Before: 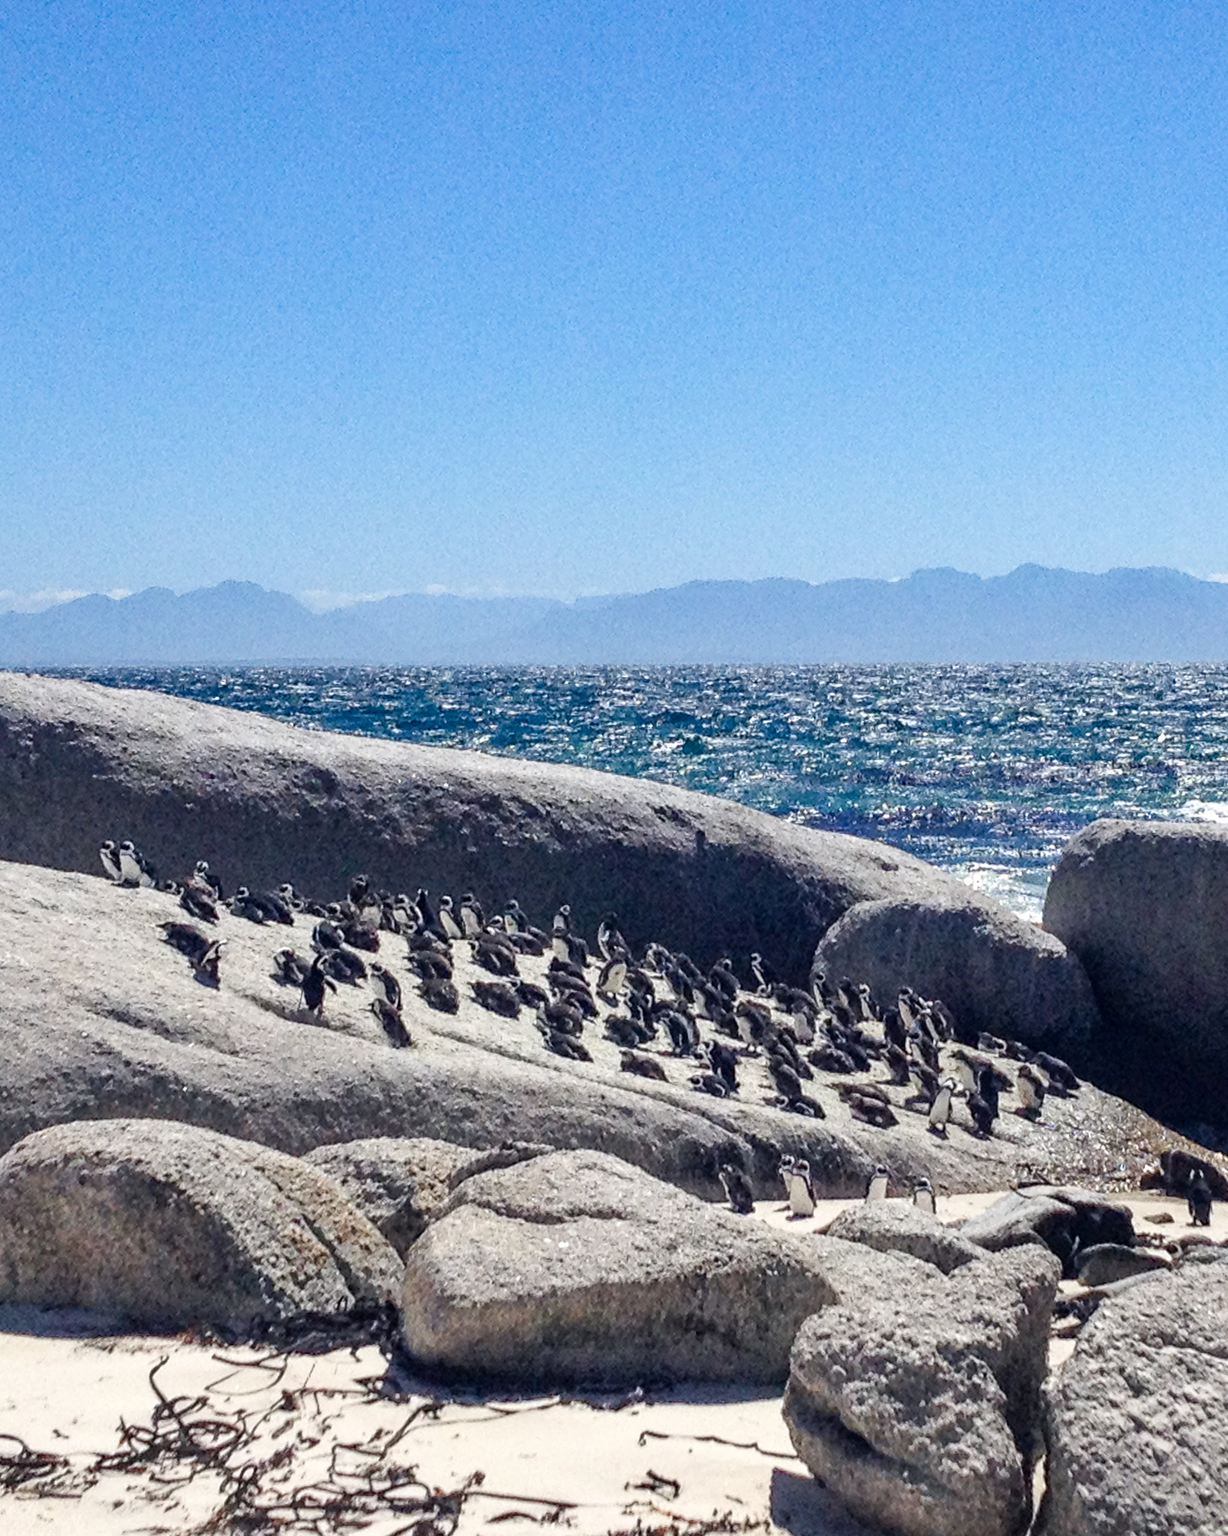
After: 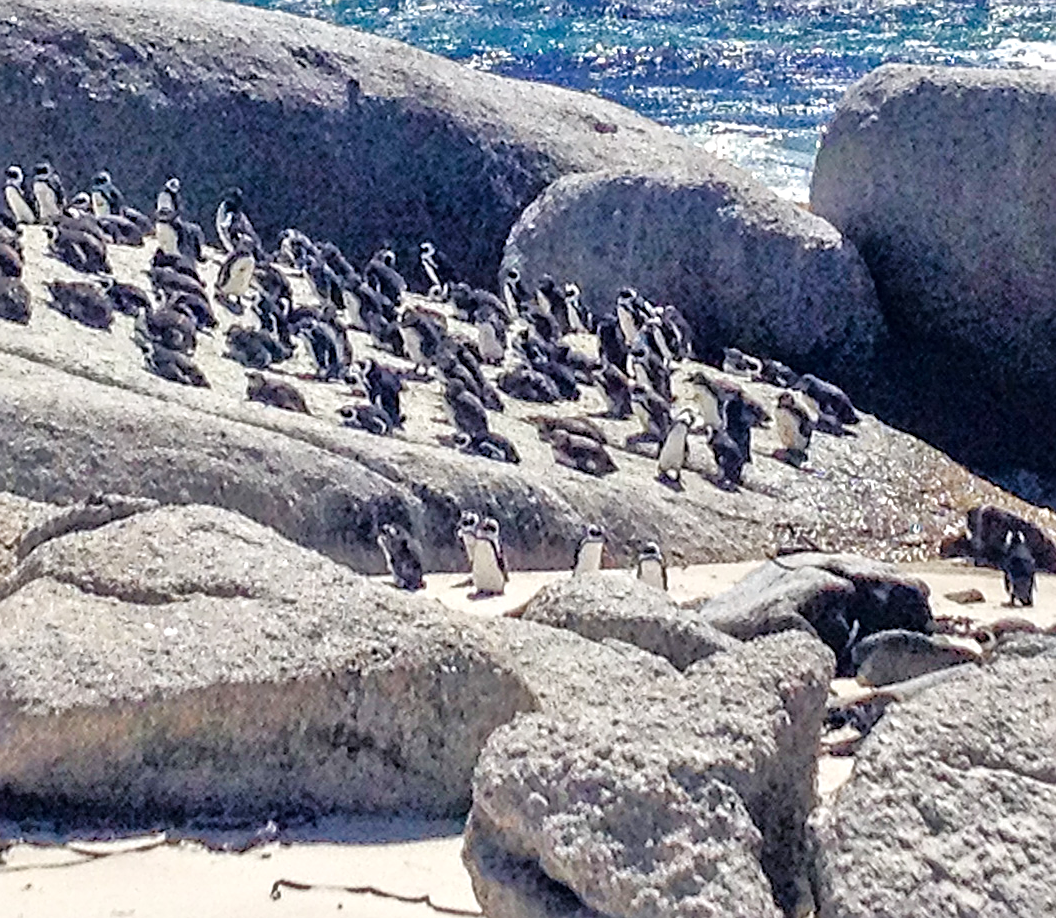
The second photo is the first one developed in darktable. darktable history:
crop and rotate: left 35.509%, top 50.238%, bottom 4.934%
tone equalizer: -7 EV 0.15 EV, -6 EV 0.6 EV, -5 EV 1.15 EV, -4 EV 1.33 EV, -3 EV 1.15 EV, -2 EV 0.6 EV, -1 EV 0.15 EV, mask exposure compensation -0.5 EV
sharpen: on, module defaults
